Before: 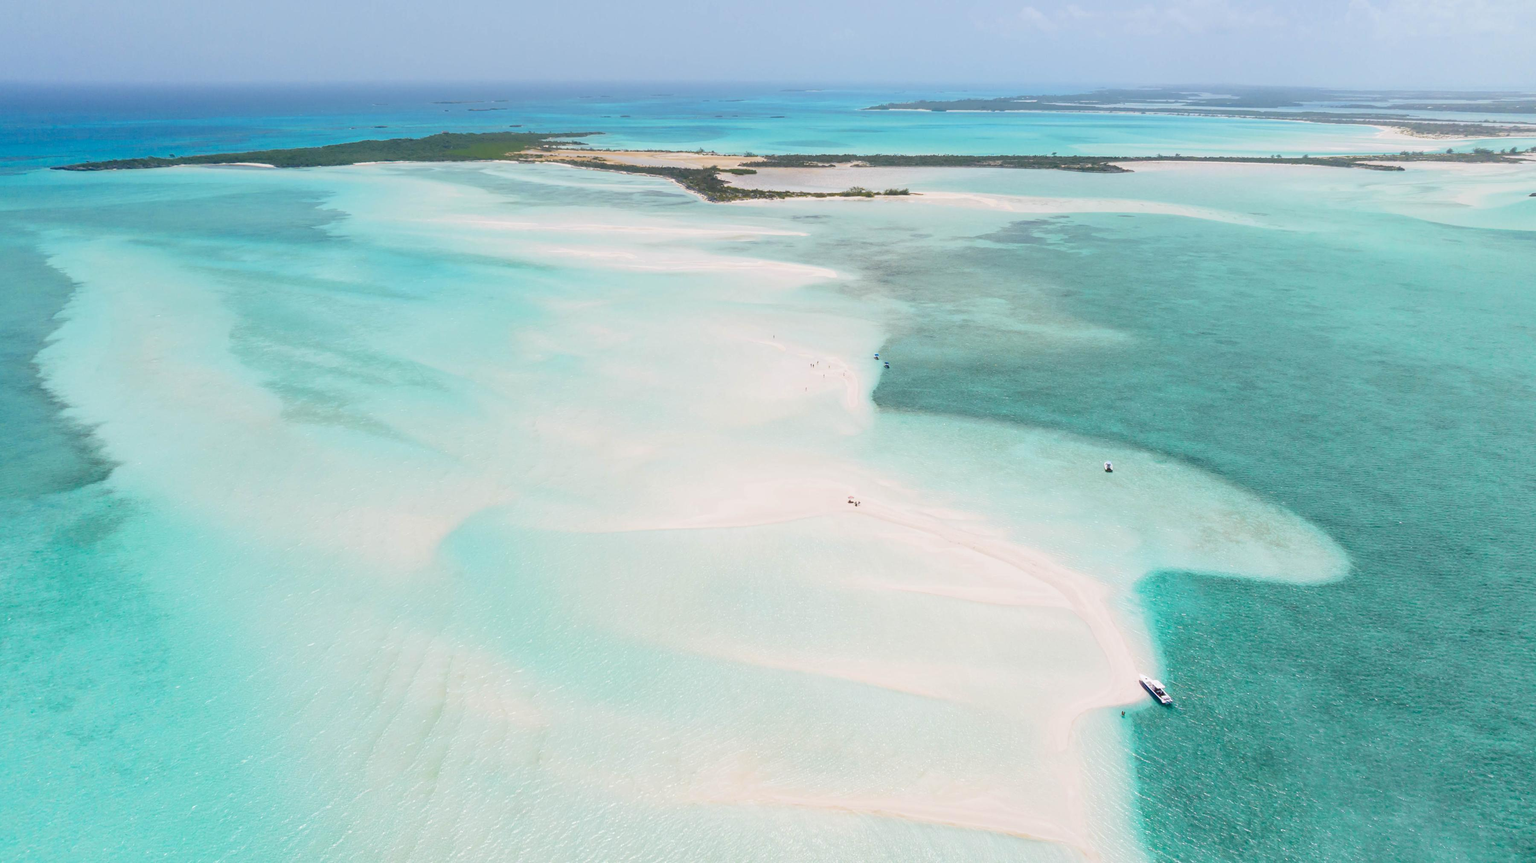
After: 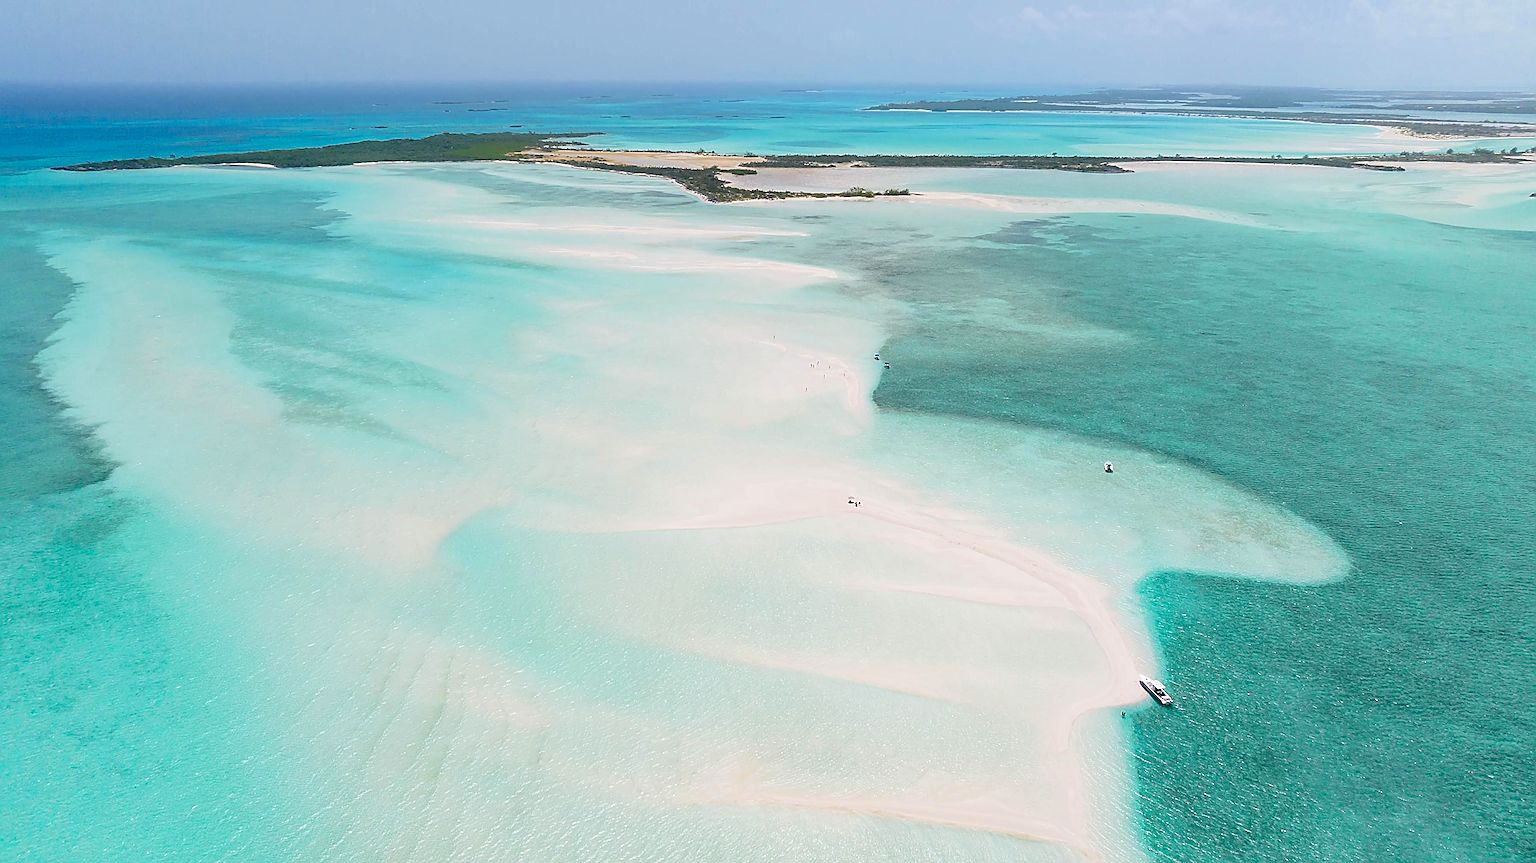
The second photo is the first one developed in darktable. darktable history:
sharpen: amount 1.866
haze removal: adaptive false
